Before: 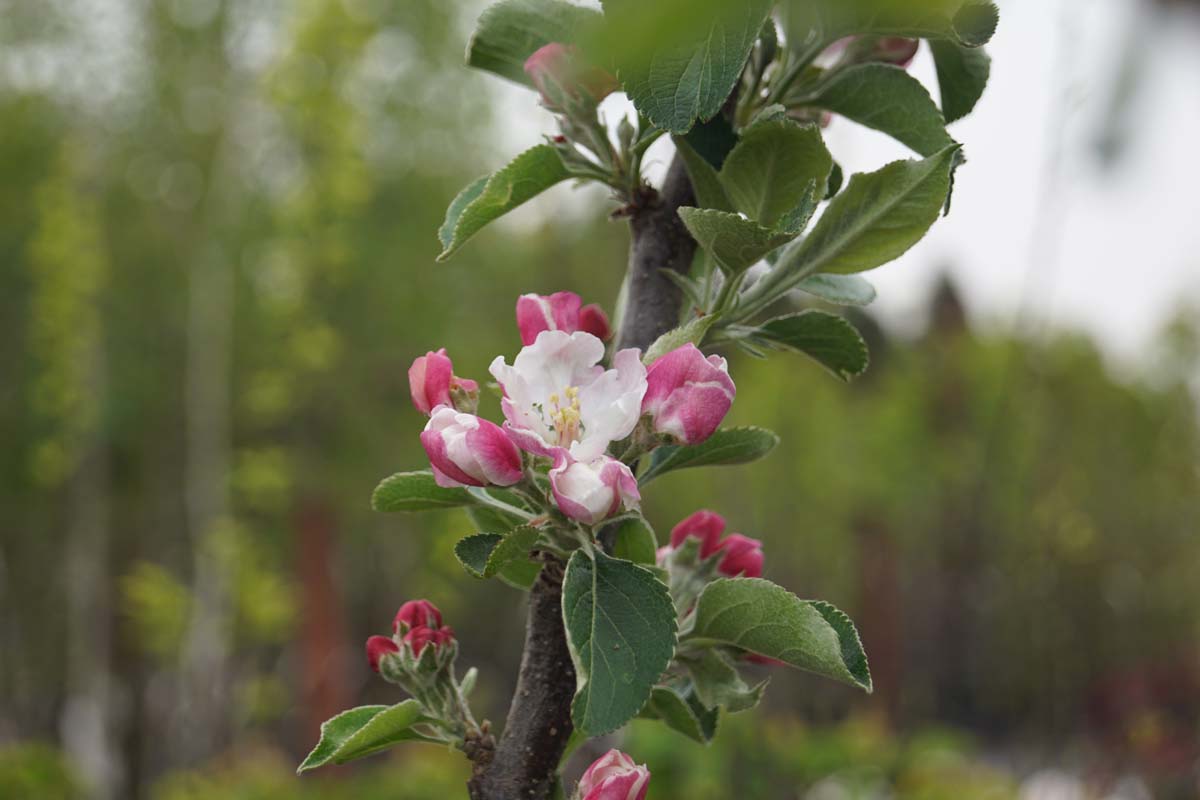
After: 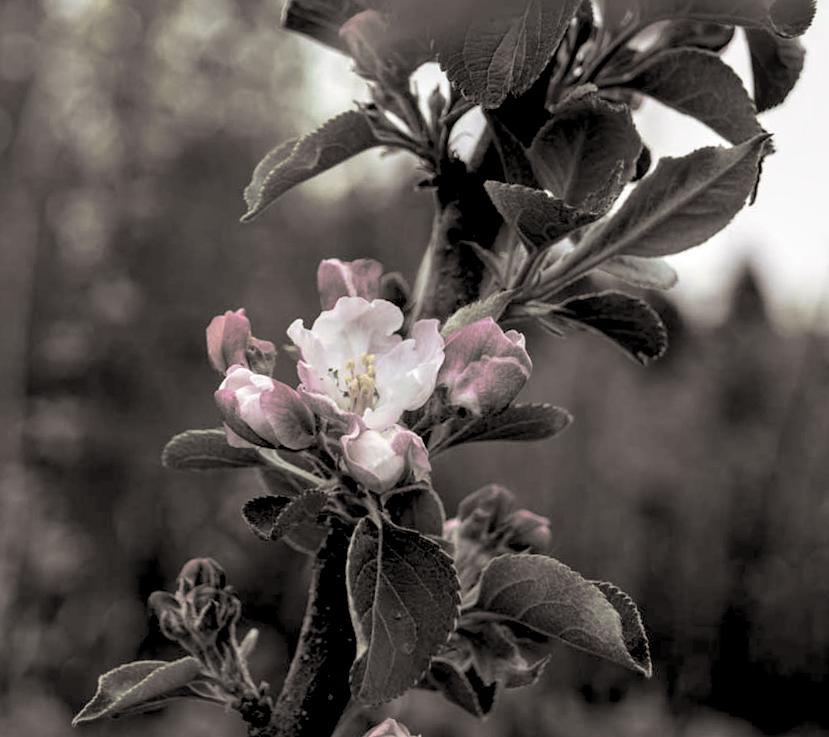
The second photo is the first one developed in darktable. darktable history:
rgb levels: levels [[0.034, 0.472, 0.904], [0, 0.5, 1], [0, 0.5, 1]]
local contrast: on, module defaults
base curve: curves: ch0 [(0, 0) (0.472, 0.455) (1, 1)], preserve colors none
crop and rotate: angle -3.27°, left 14.277%, top 0.028%, right 10.766%, bottom 0.028%
split-toning: shadows › hue 26°, shadows › saturation 0.09, highlights › hue 40°, highlights › saturation 0.18, balance -63, compress 0%
